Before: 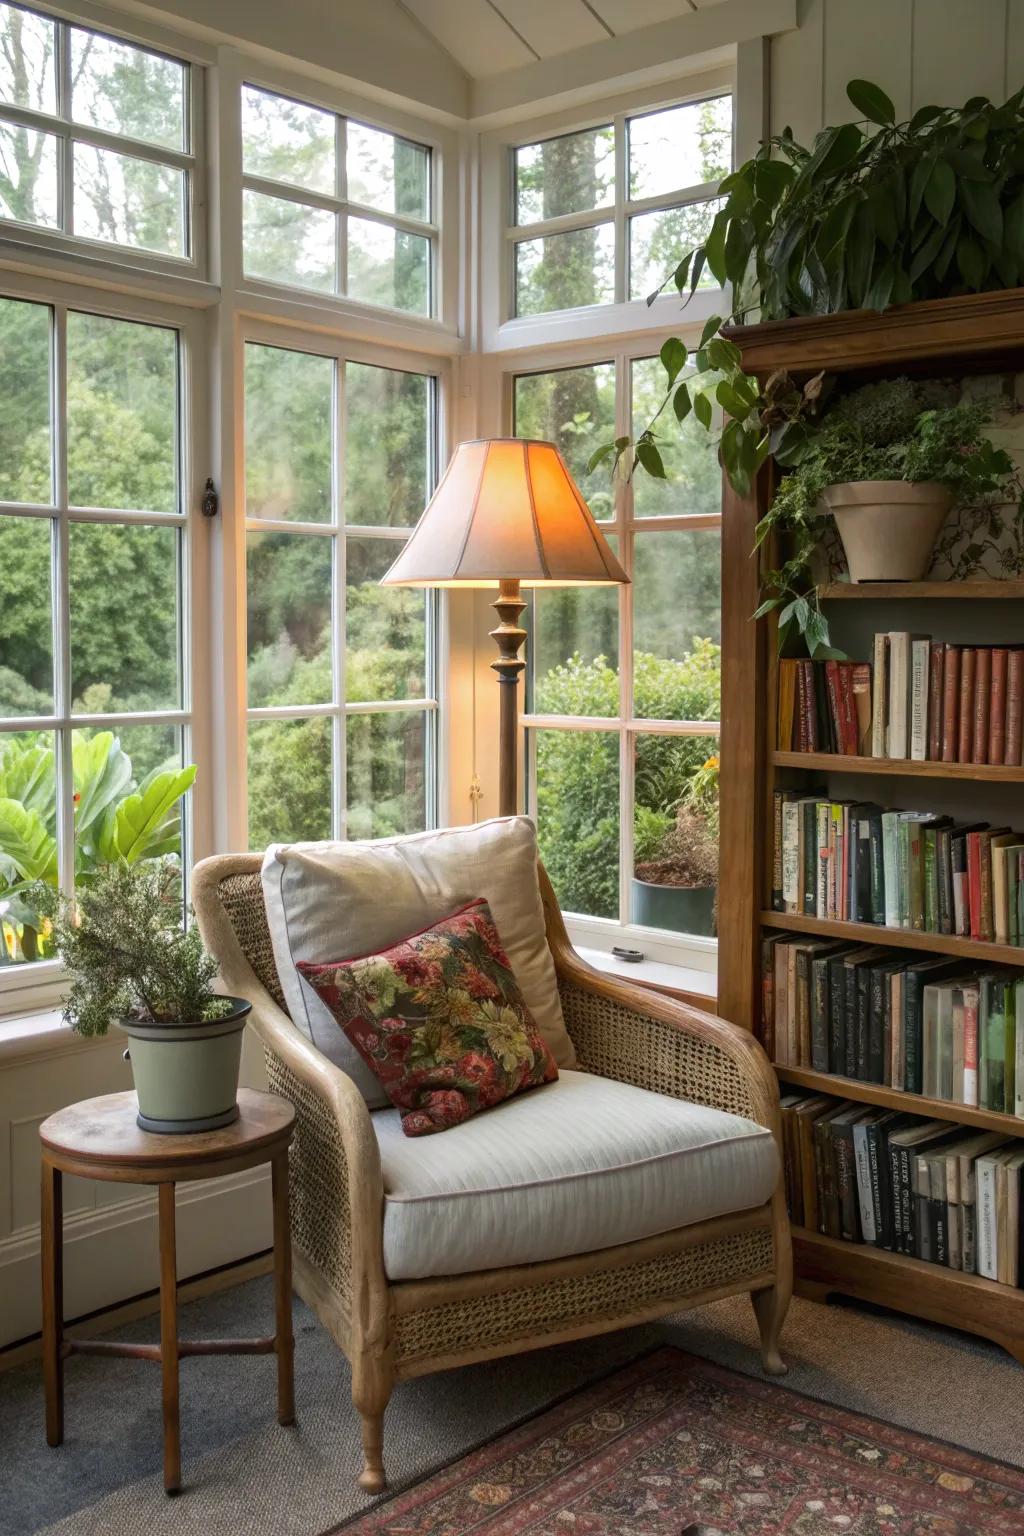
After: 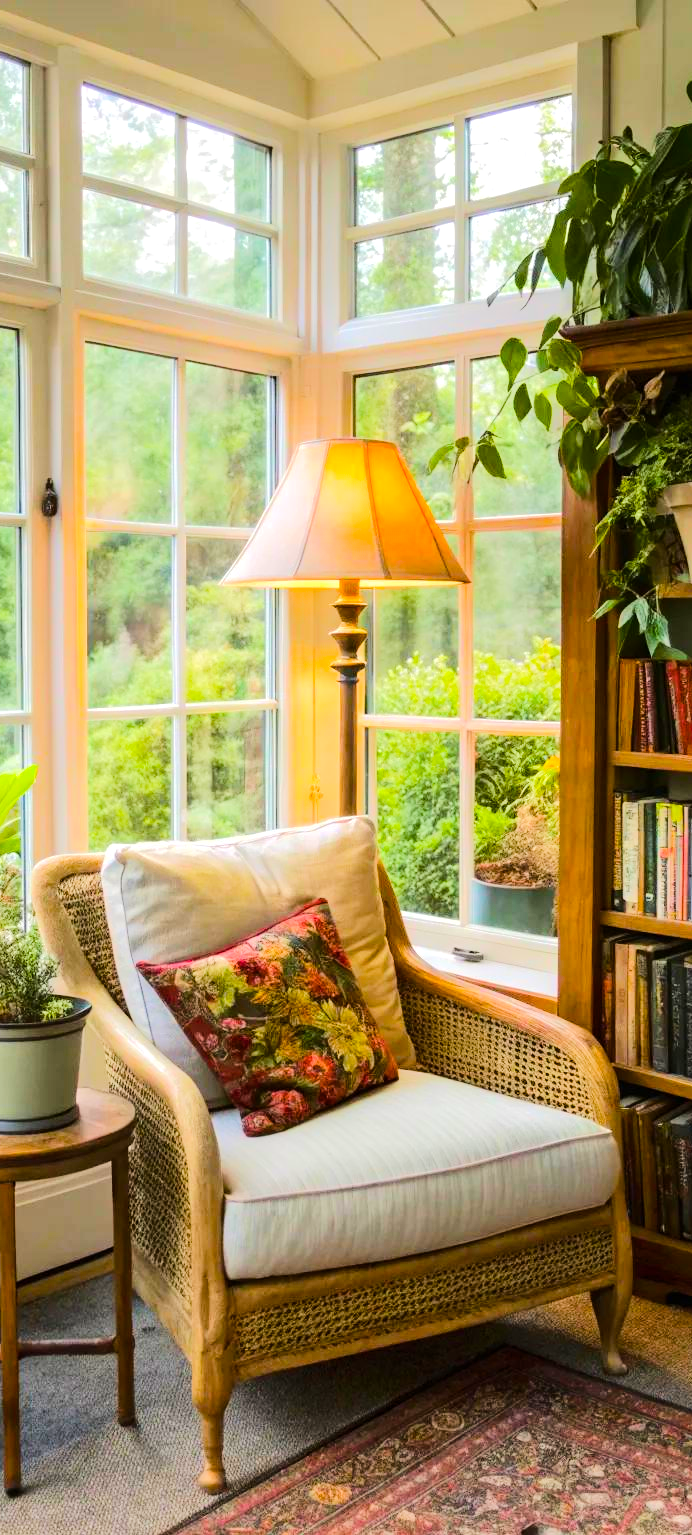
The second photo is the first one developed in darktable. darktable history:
color balance rgb: linear chroma grading › global chroma 14.843%, perceptual saturation grading › global saturation 30.261%, global vibrance 20%
tone equalizer: -7 EV 0.153 EV, -6 EV 0.576 EV, -5 EV 1.13 EV, -4 EV 1.36 EV, -3 EV 1.17 EV, -2 EV 0.6 EV, -1 EV 0.148 EV, edges refinement/feathering 500, mask exposure compensation -1.57 EV, preserve details no
crop and rotate: left 15.685%, right 16.724%
